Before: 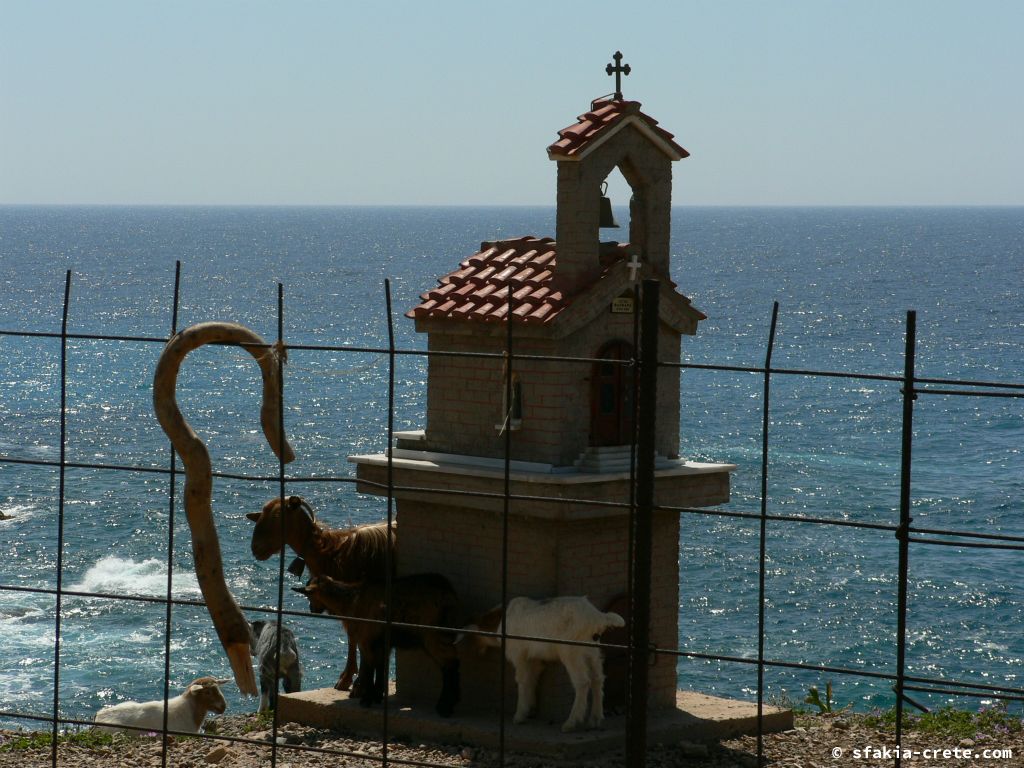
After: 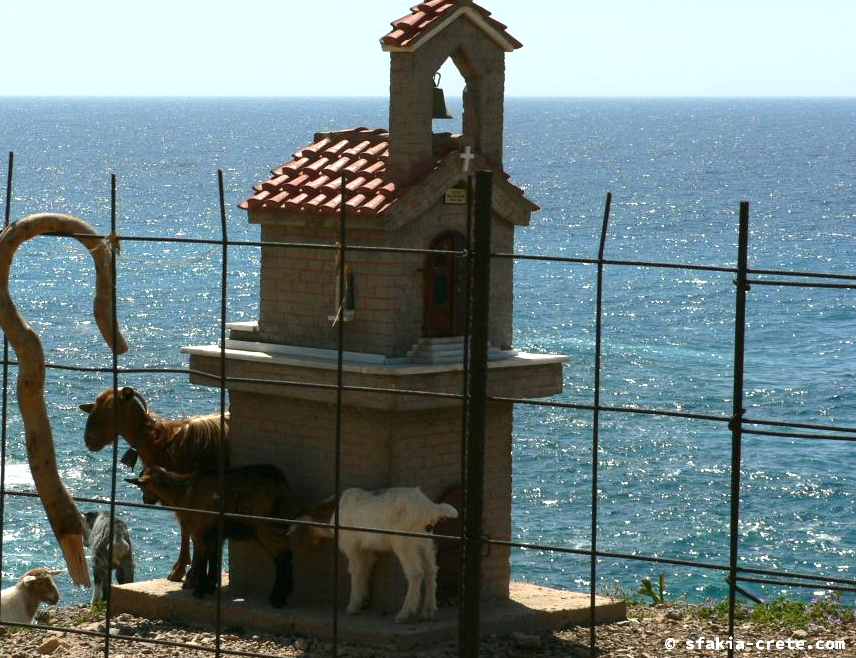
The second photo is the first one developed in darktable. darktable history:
exposure: black level correction 0, exposure 1 EV, compensate exposure bias true, compensate highlight preservation false
crop: left 16.315%, top 14.246%
